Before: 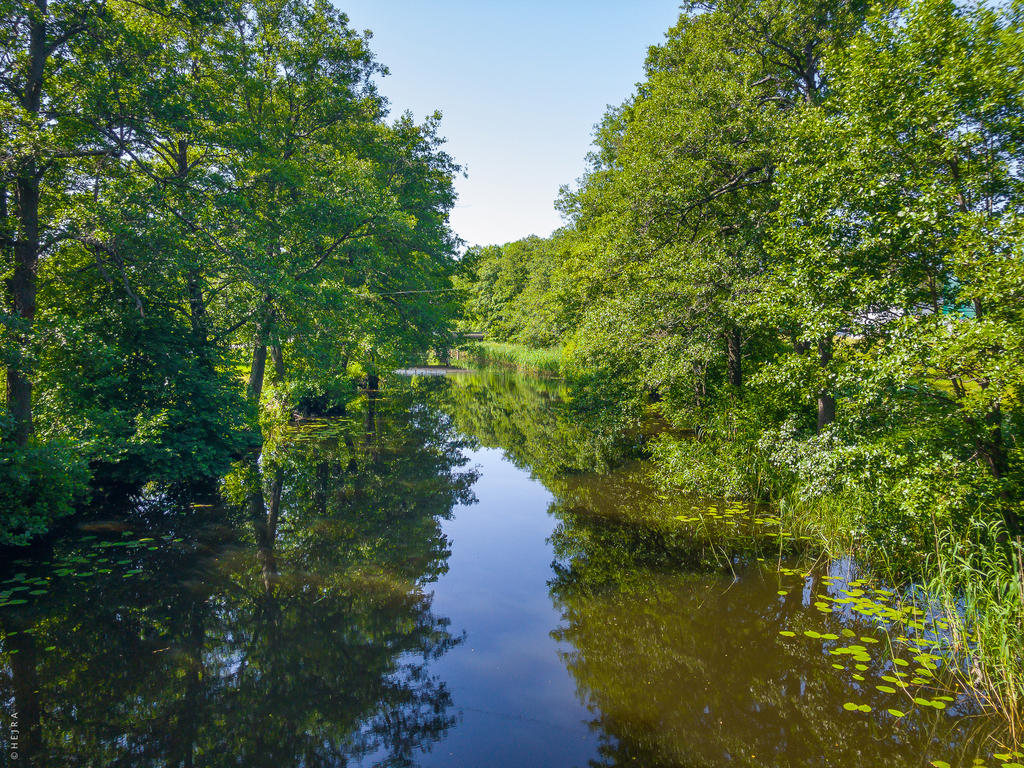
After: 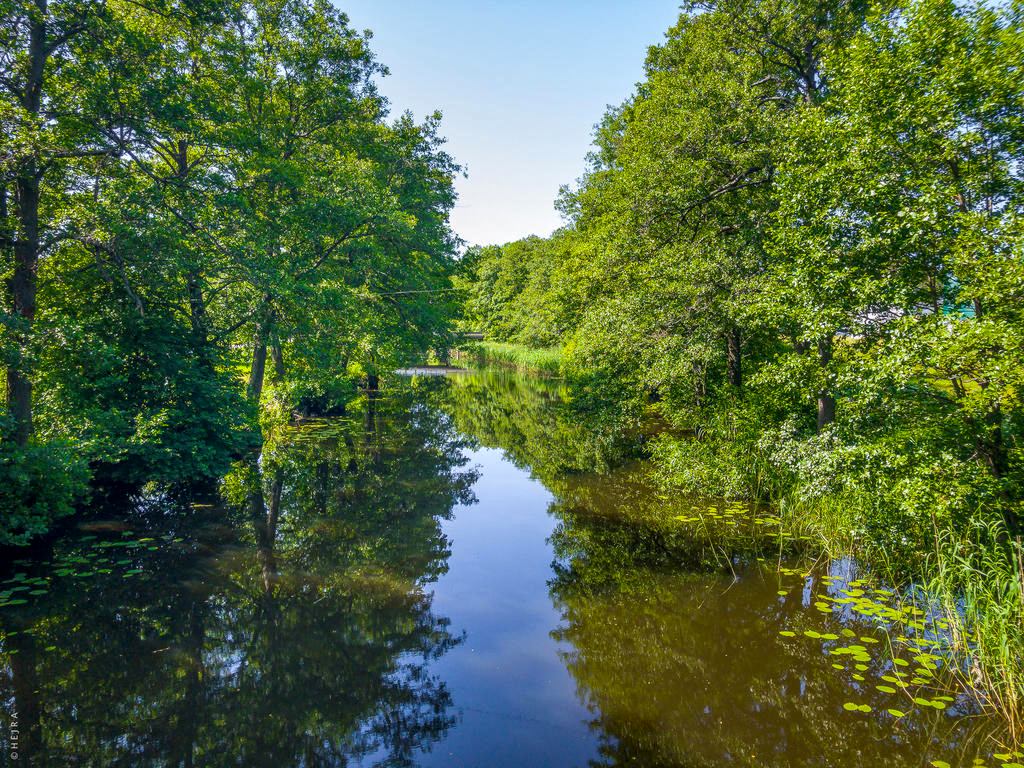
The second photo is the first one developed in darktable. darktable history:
contrast brightness saturation: saturation 0.1
local contrast: on, module defaults
